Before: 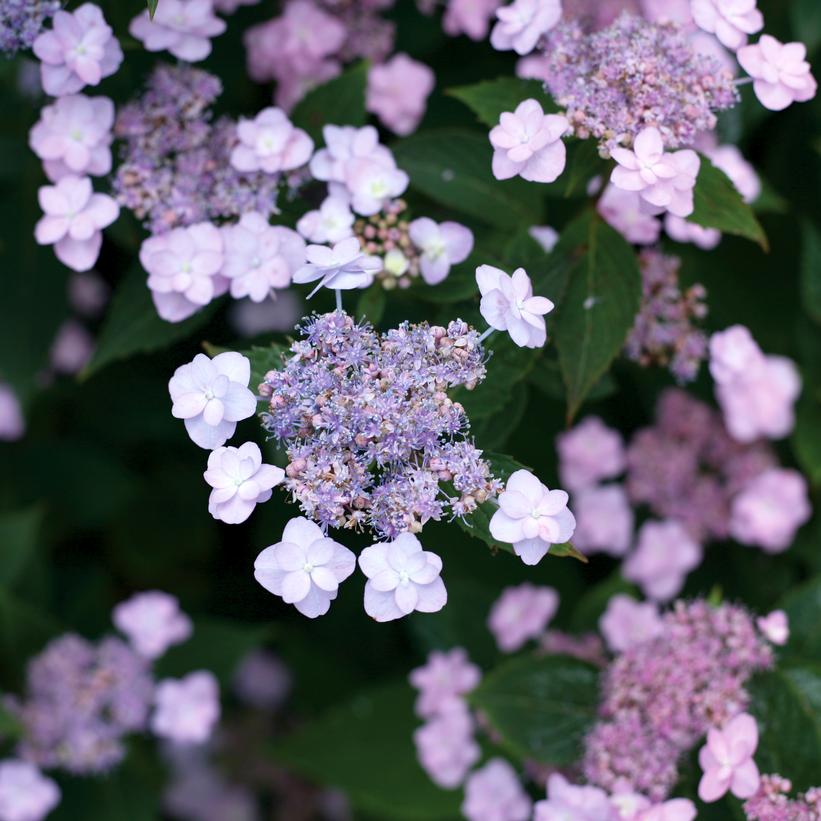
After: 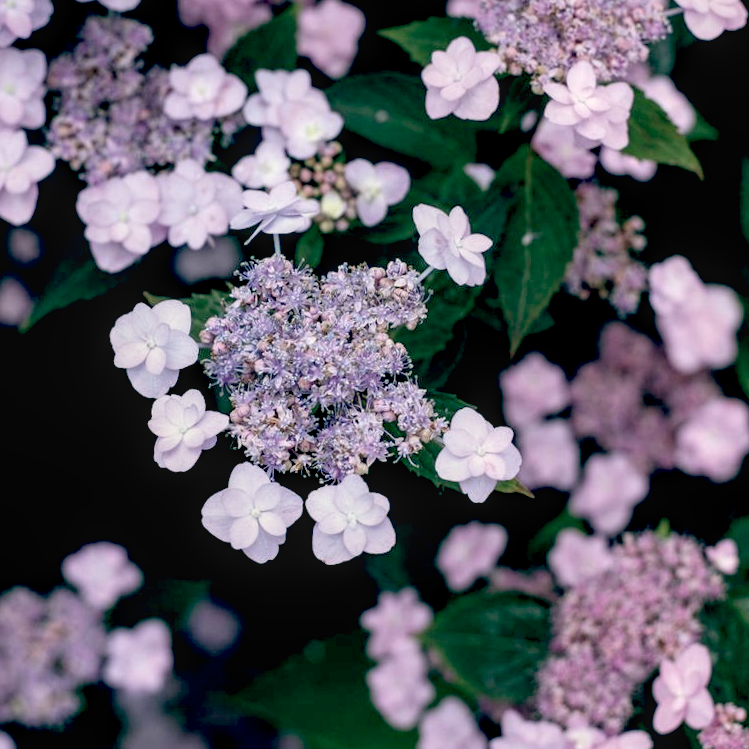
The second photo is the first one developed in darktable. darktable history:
crop and rotate: angle 1.96°, left 5.673%, top 5.673%
color correction: saturation 0.8
local contrast: on, module defaults
color balance: lift [0.975, 0.993, 1, 1.015], gamma [1.1, 1, 1, 0.945], gain [1, 1.04, 1, 0.95]
